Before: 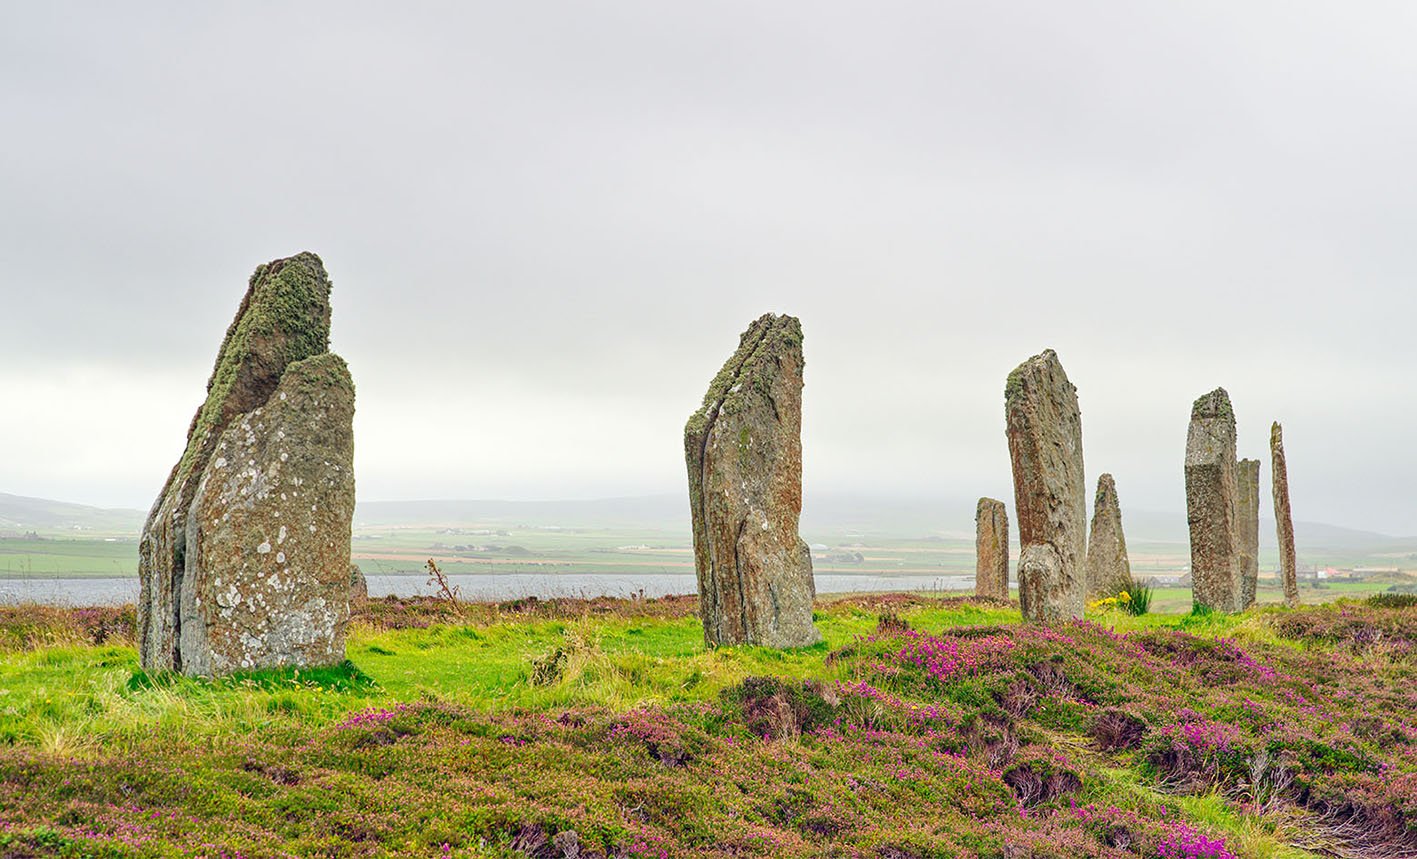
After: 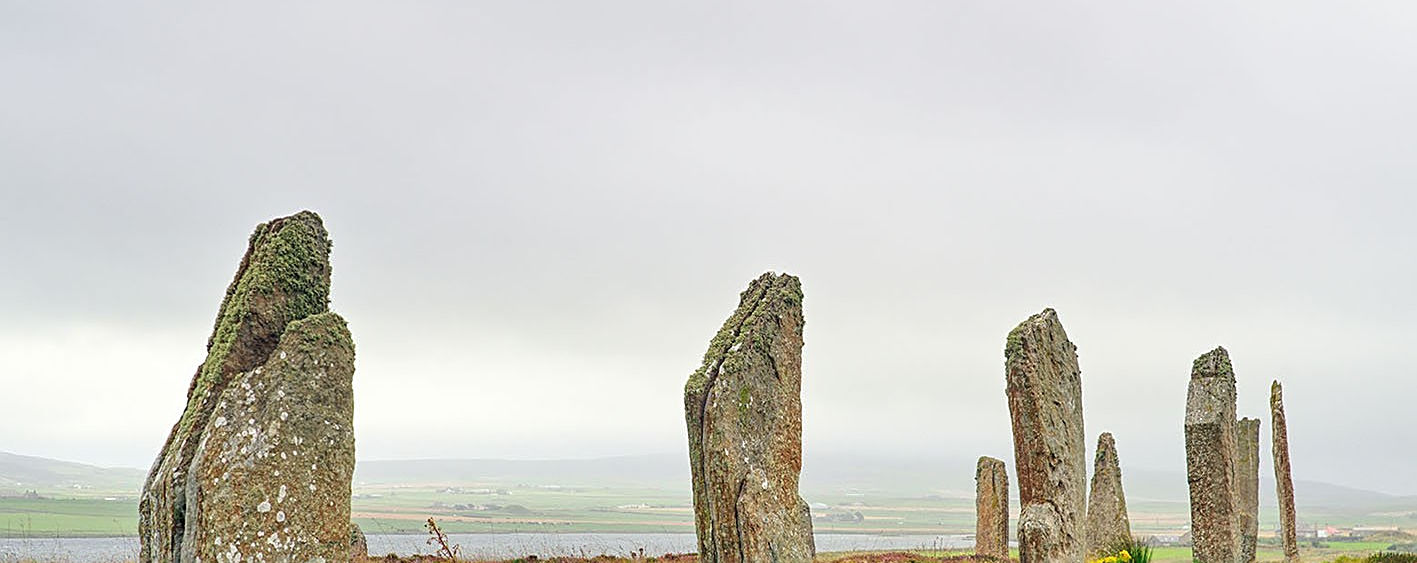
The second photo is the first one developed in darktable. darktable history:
sharpen: on, module defaults
crop and rotate: top 4.848%, bottom 29.503%
